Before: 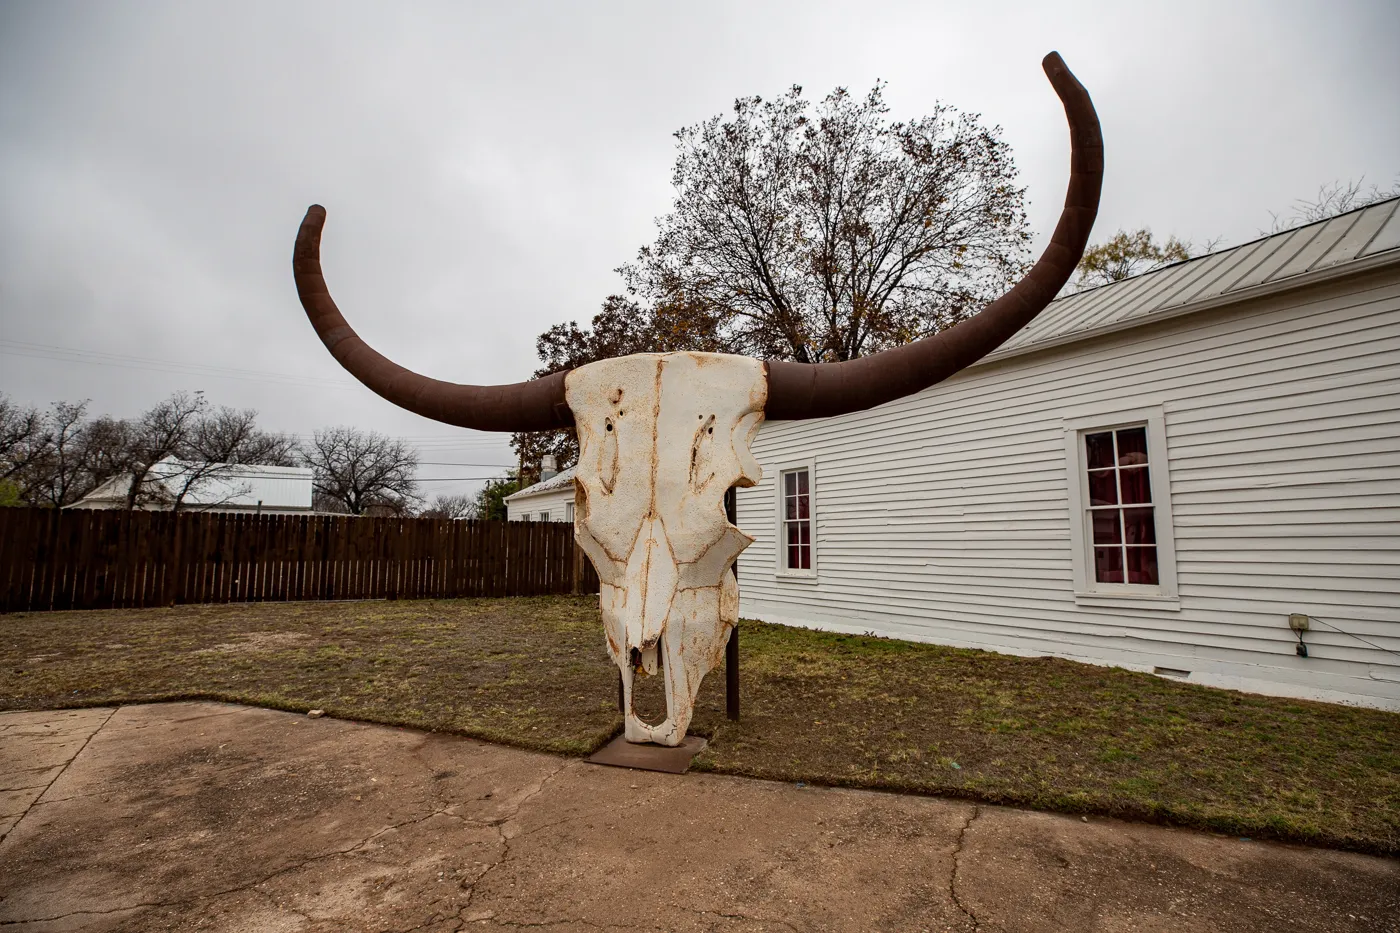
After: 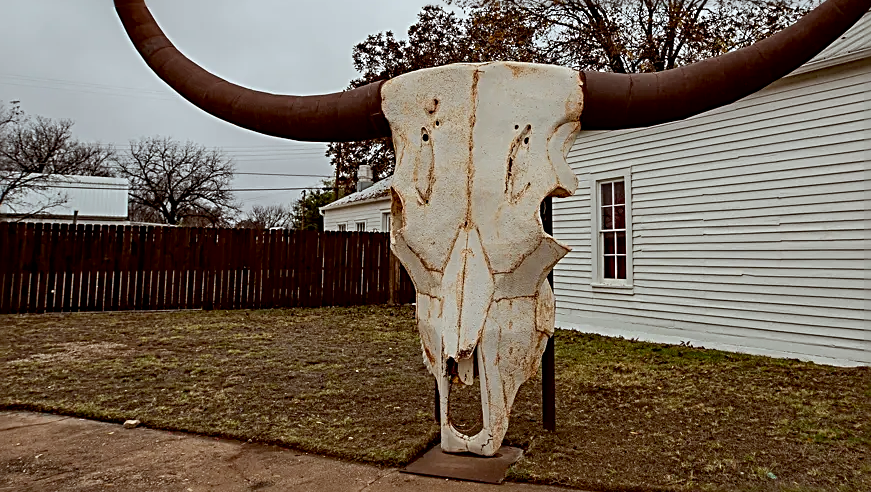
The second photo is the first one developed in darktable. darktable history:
exposure: black level correction 0.006, exposure -0.219 EV, compensate highlight preservation false
crop: left 13.168%, top 31.138%, right 24.568%, bottom 16.034%
color correction: highlights a* -4.91, highlights b* -4.41, shadows a* 3.96, shadows b* 4.19
sharpen: radius 2.613, amount 0.683
